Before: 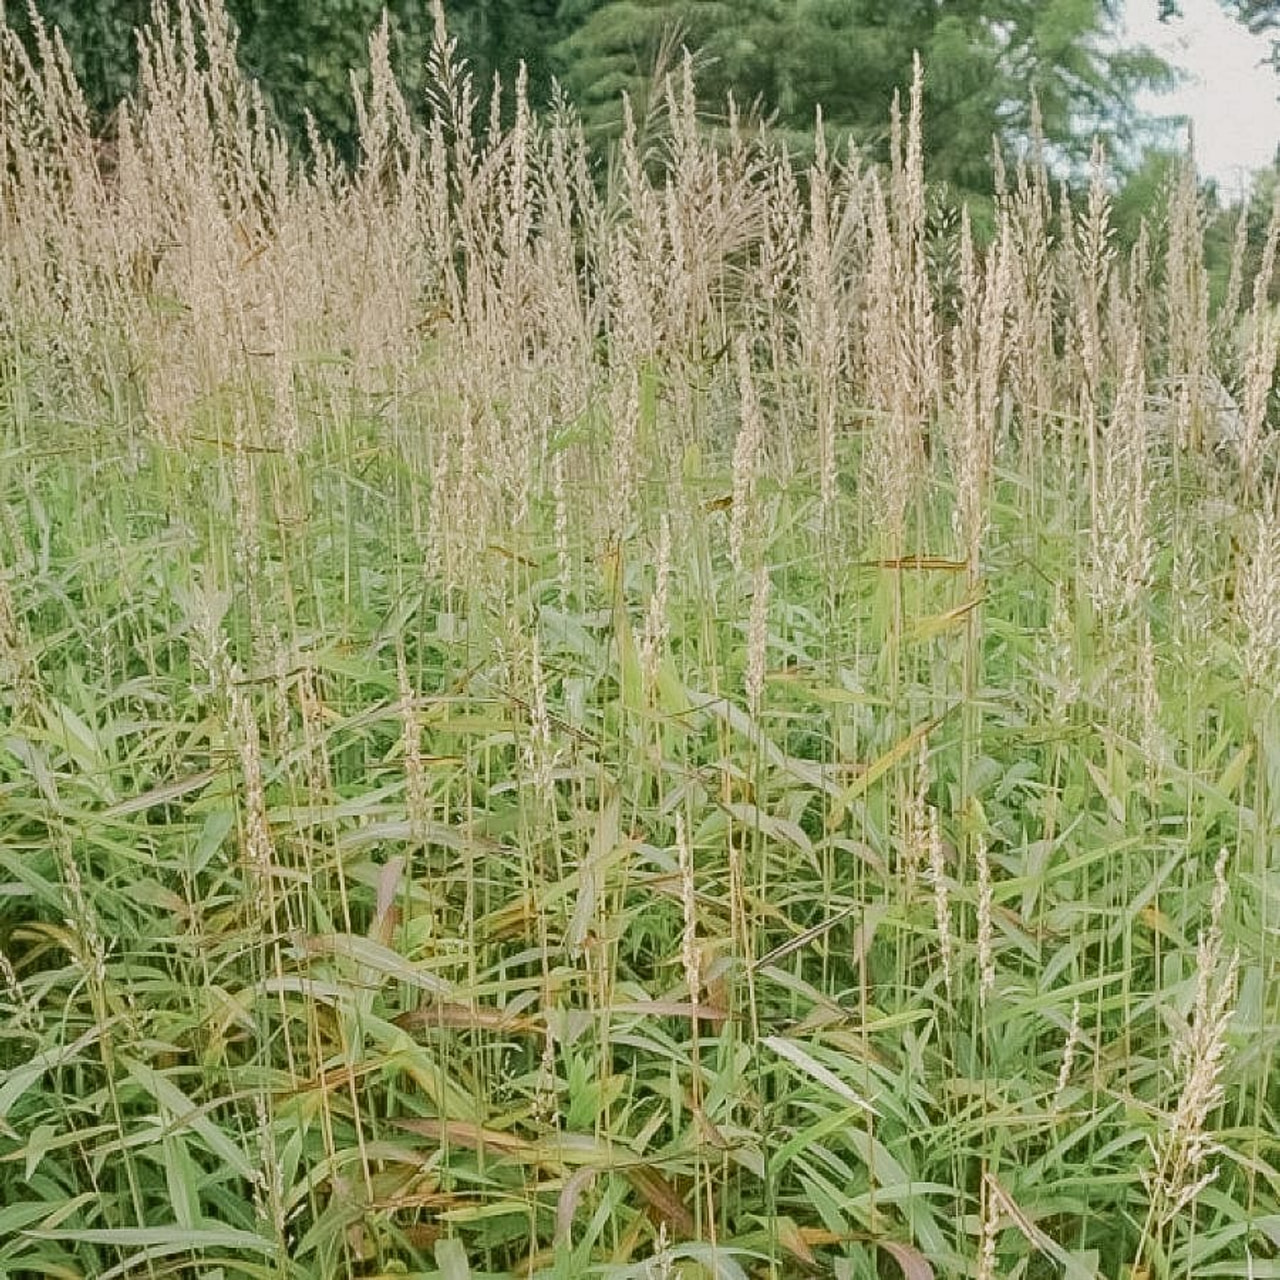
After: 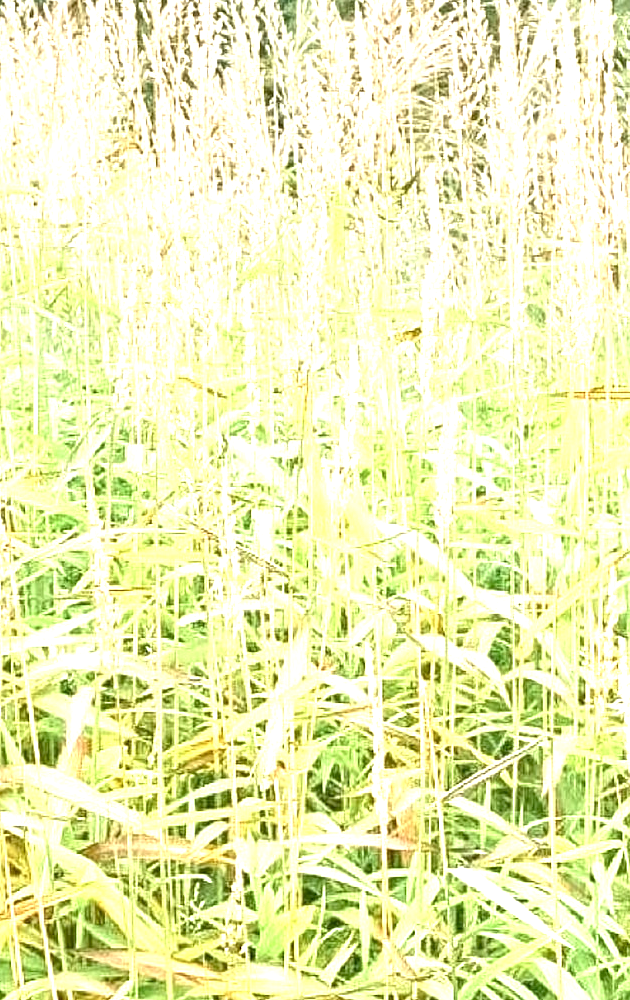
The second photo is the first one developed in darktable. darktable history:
crop and rotate: angle 0.024°, left 24.337%, top 13.237%, right 26.349%, bottom 8.527%
exposure: black level correction 0.001, exposure 1.858 EV, compensate exposure bias true, compensate highlight preservation false
